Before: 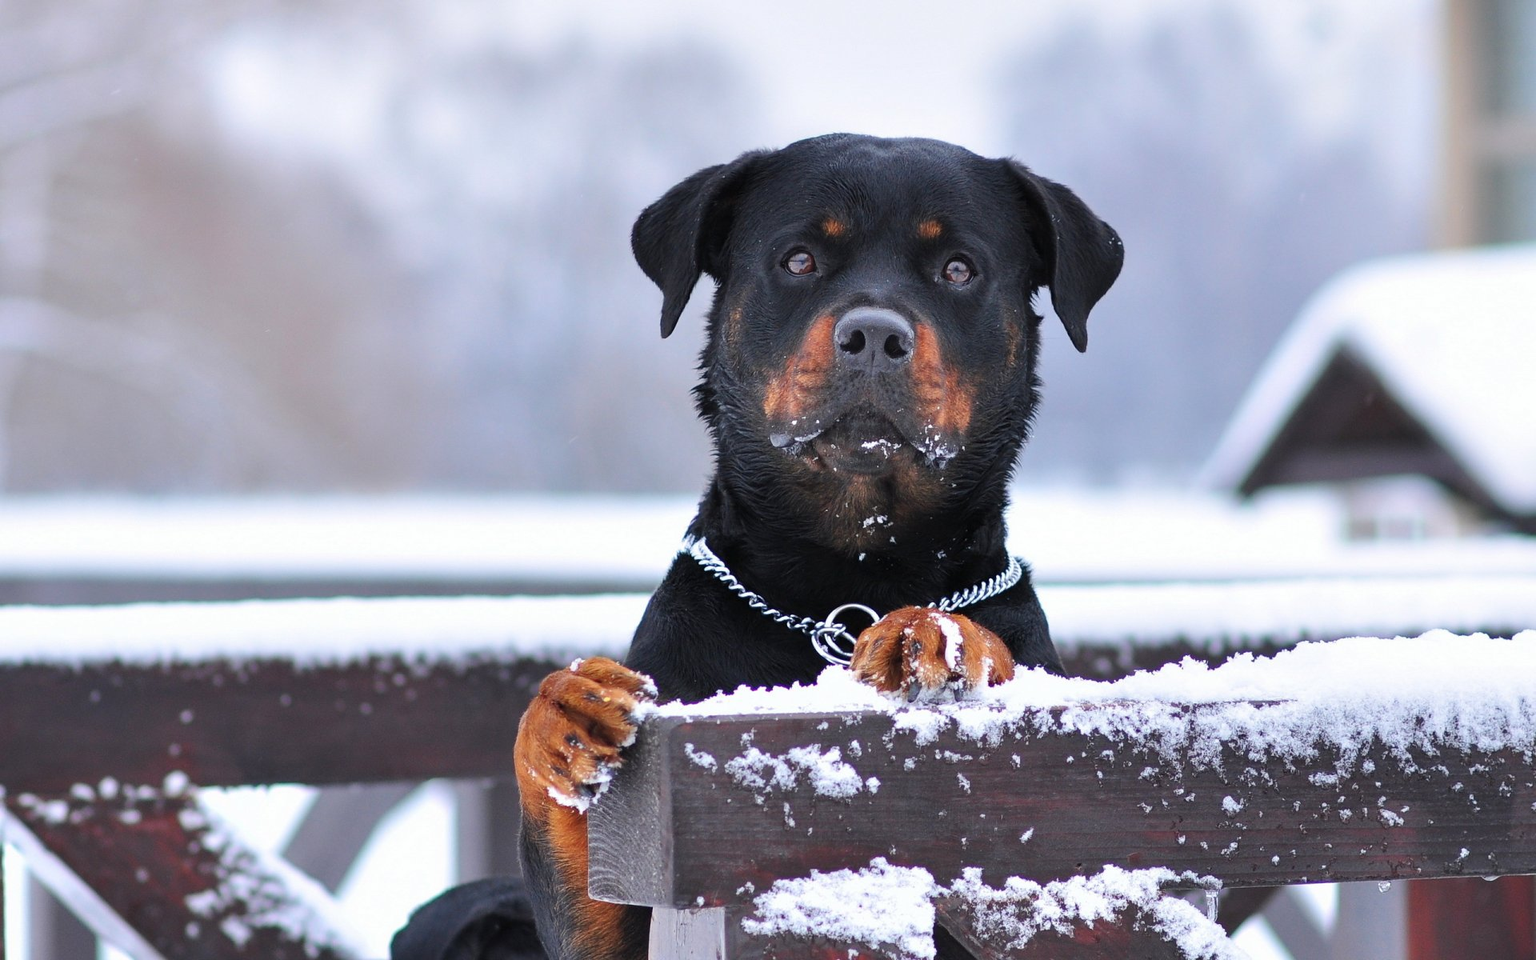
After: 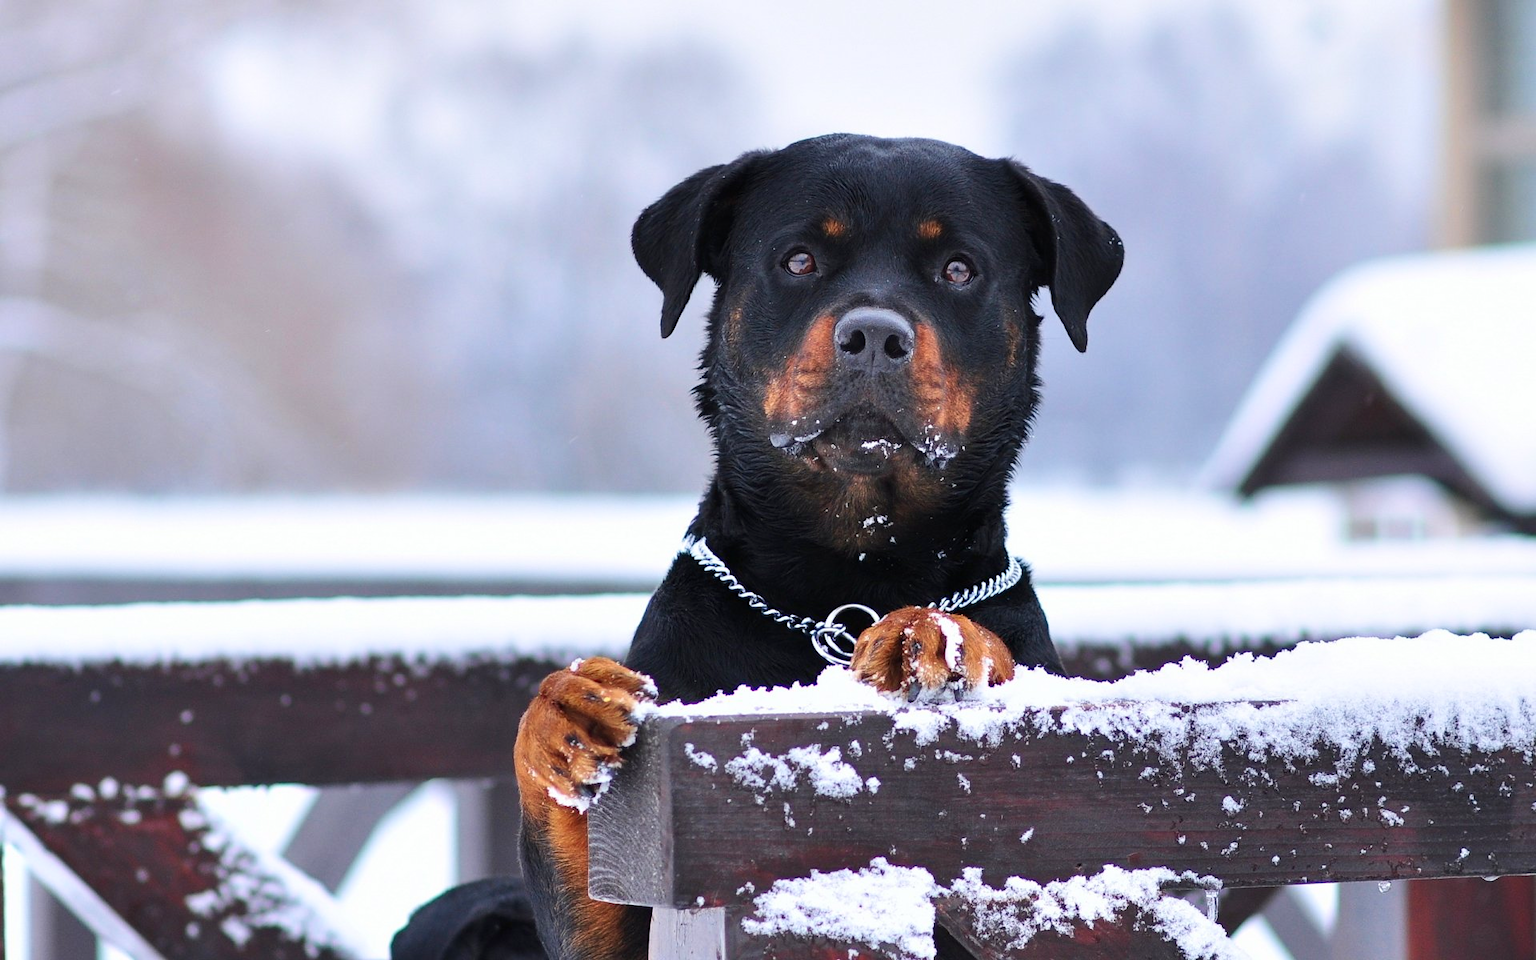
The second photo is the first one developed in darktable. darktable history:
velvia: strength 15%
contrast brightness saturation: contrast 0.14
